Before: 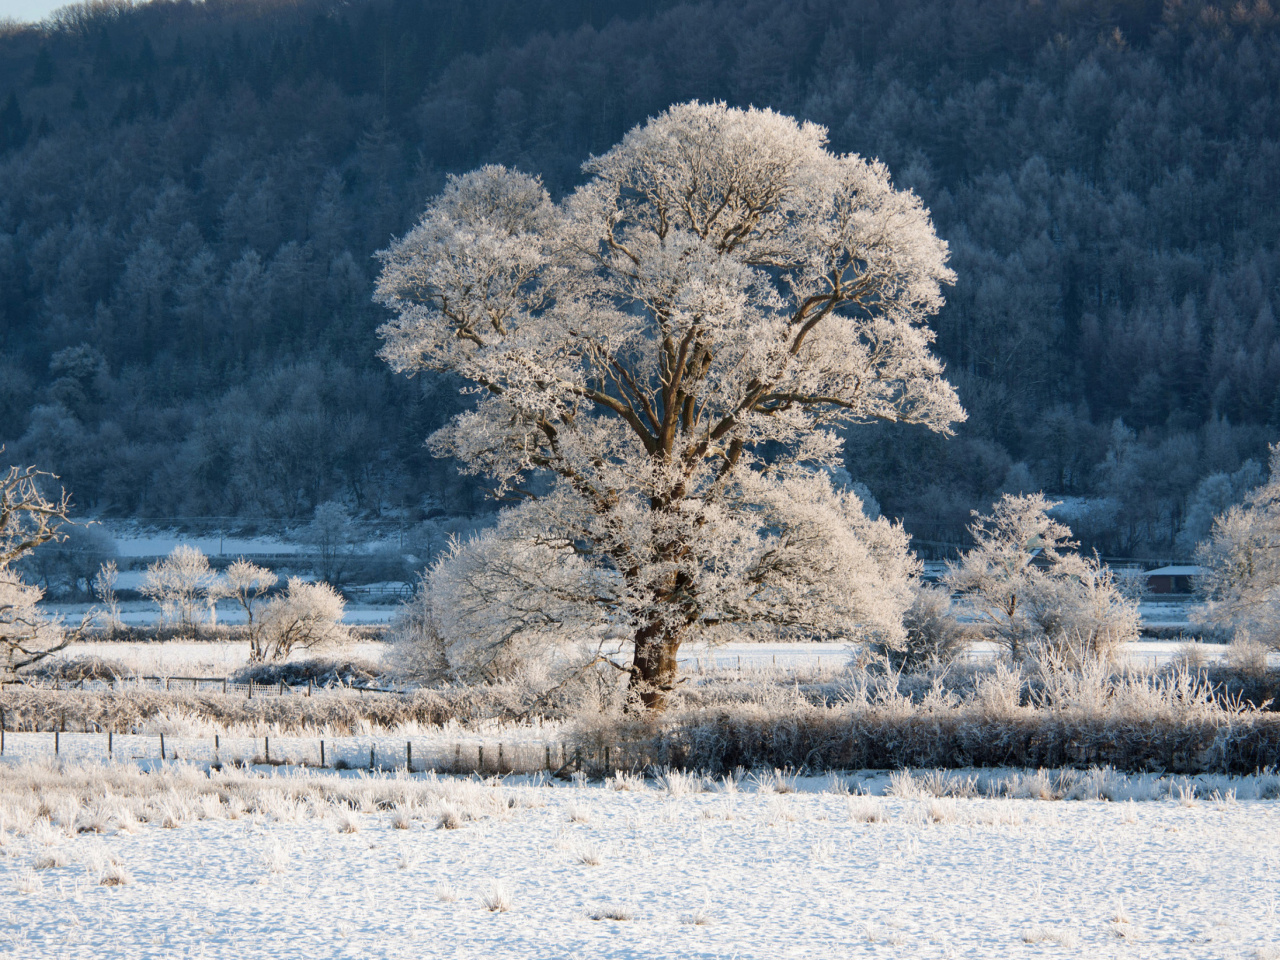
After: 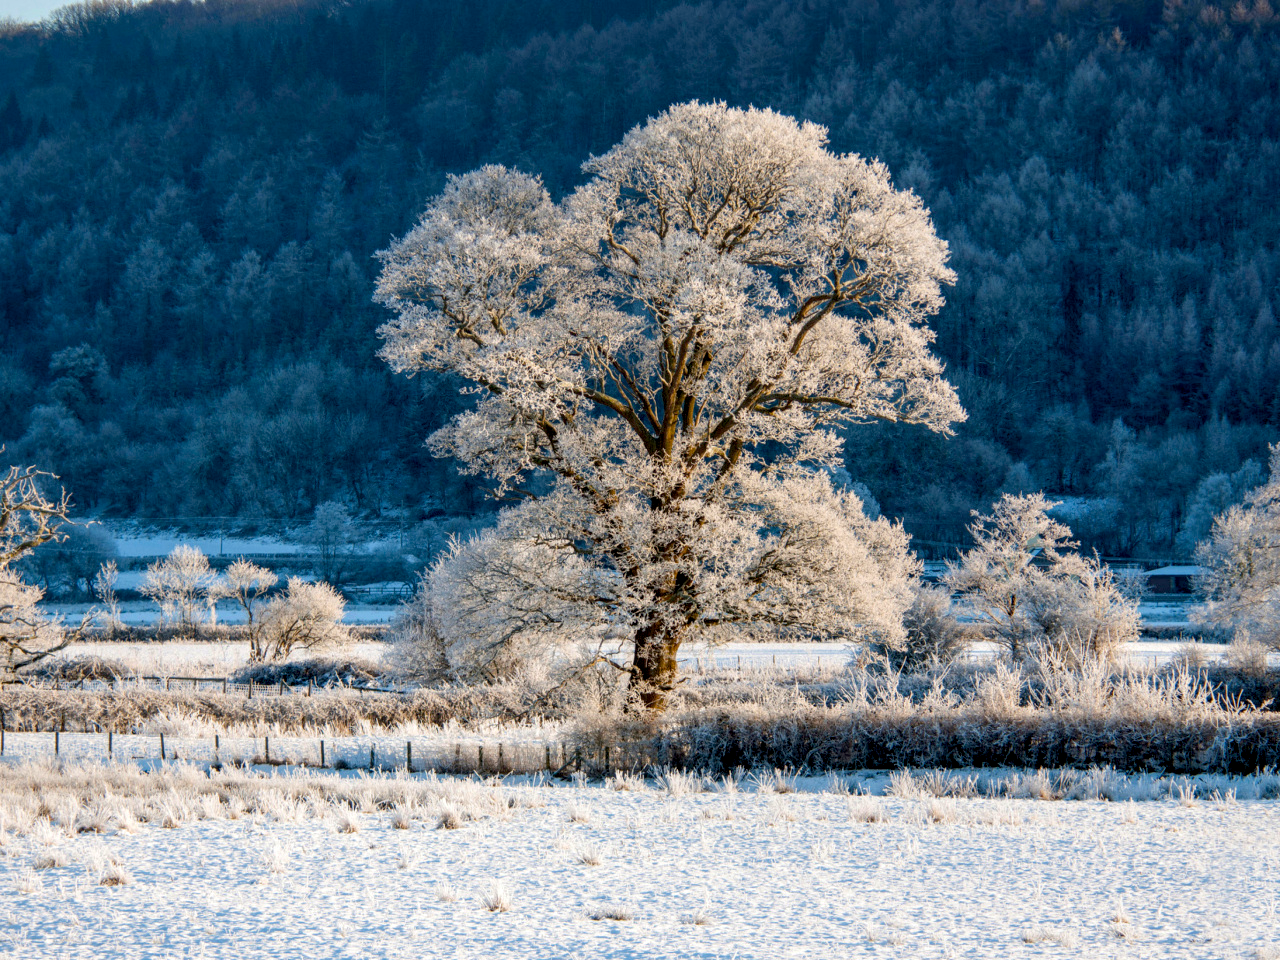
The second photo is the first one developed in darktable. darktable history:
color balance rgb: global offset › luminance -0.899%, perceptual saturation grading › global saturation 30.871%, global vibrance 20%
local contrast: detail 130%
